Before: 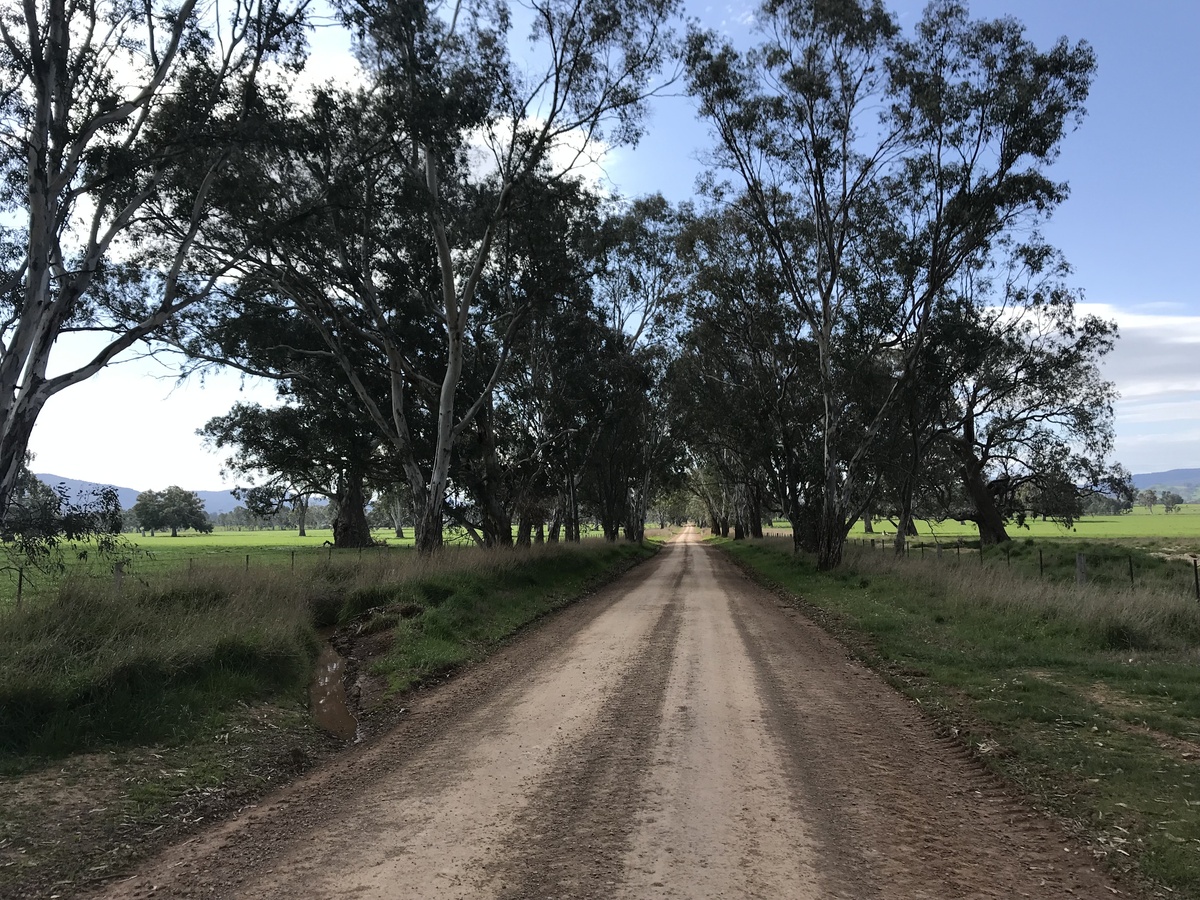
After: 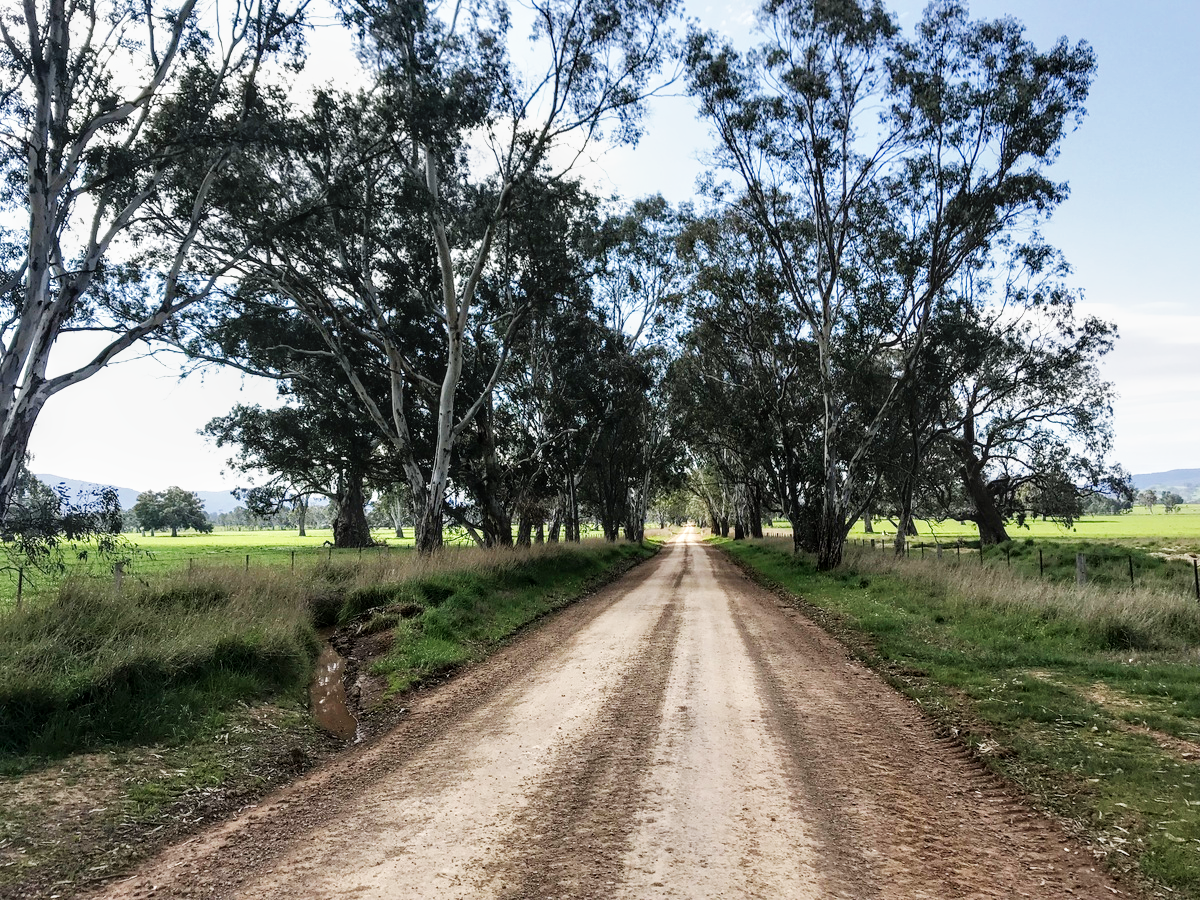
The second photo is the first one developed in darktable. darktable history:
base curve: curves: ch0 [(0, 0) (0.007, 0.004) (0.027, 0.03) (0.046, 0.07) (0.207, 0.54) (0.442, 0.872) (0.673, 0.972) (1, 1)], preserve colors none
shadows and highlights: on, module defaults
local contrast: on, module defaults
